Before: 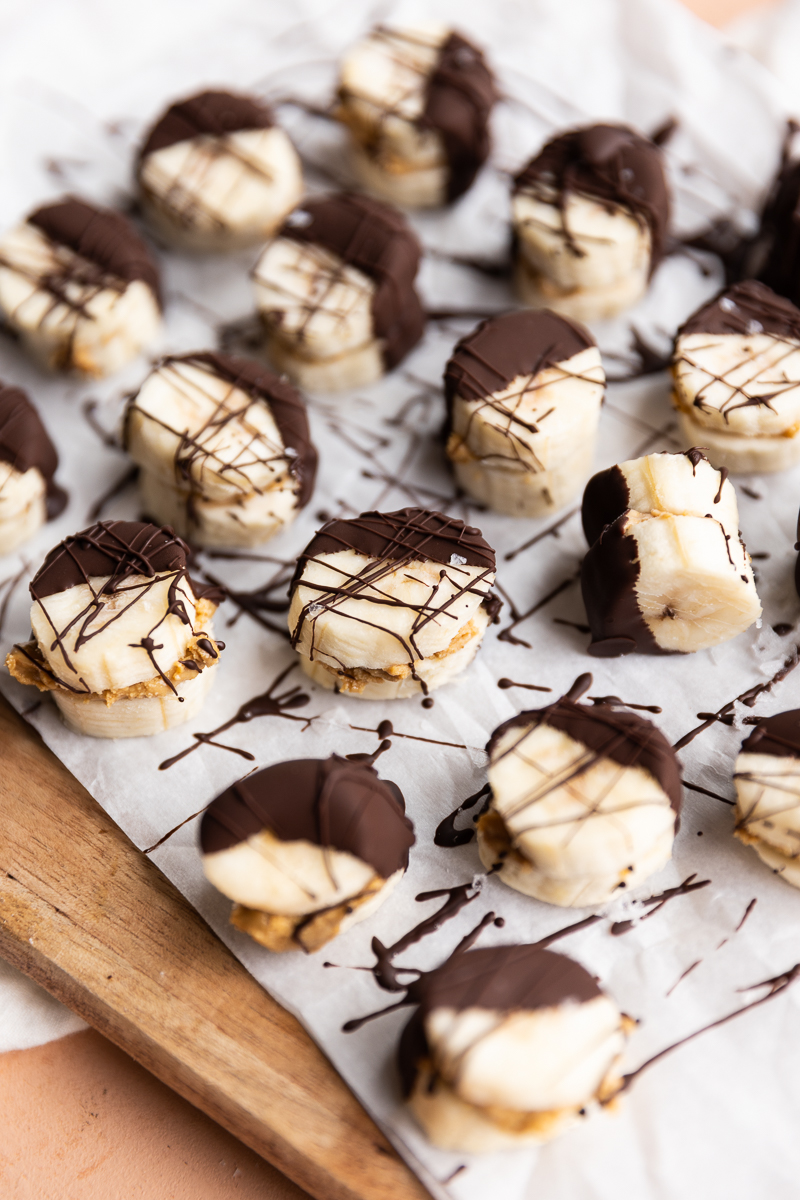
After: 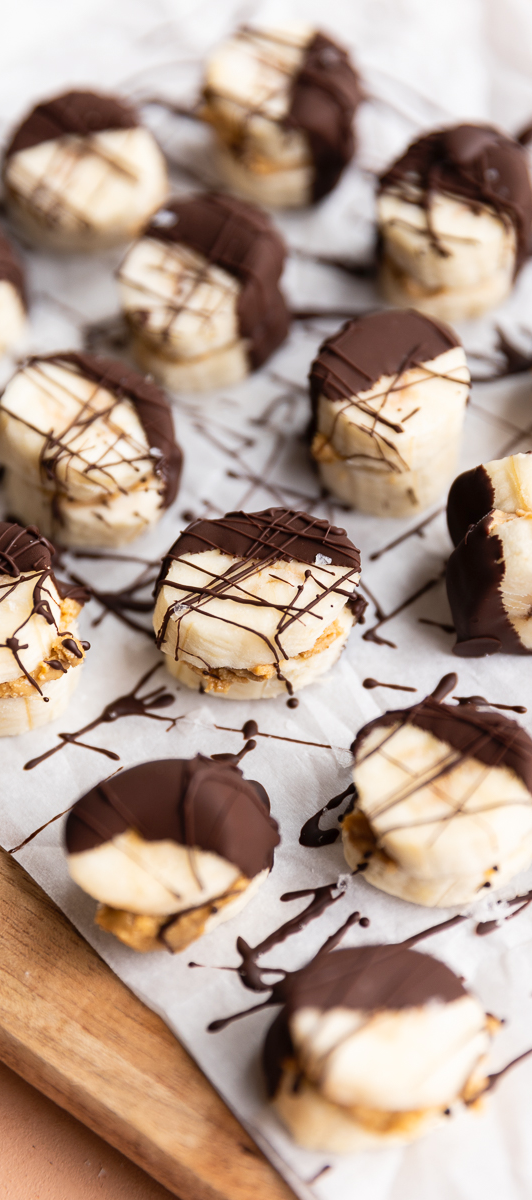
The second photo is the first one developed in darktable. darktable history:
levels: levels [0, 0.478, 1]
crop: left 16.899%, right 16.556%
